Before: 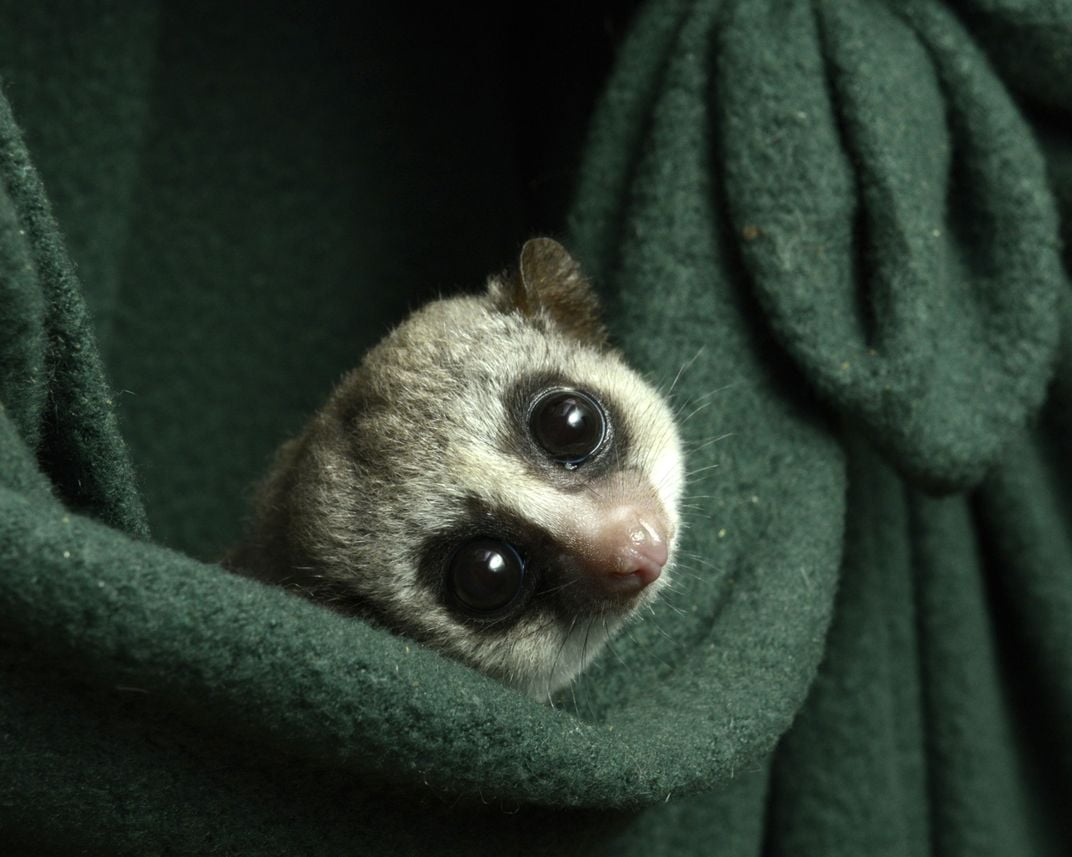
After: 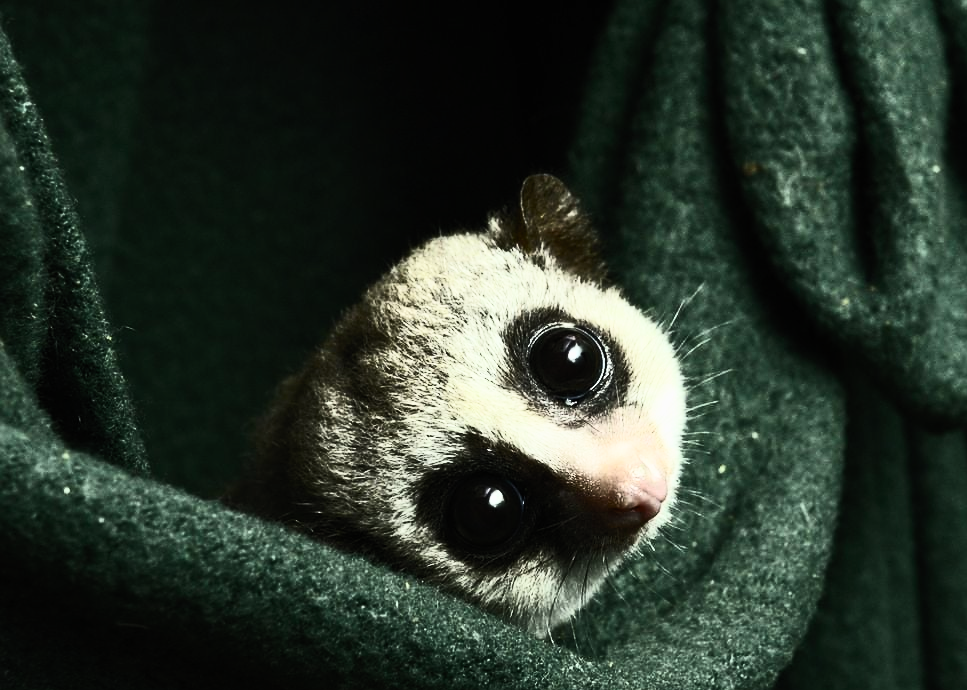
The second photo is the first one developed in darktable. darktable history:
sharpen: radius 1
crop: top 7.49%, right 9.717%, bottom 11.943%
contrast brightness saturation: contrast 0.62, brightness 0.34, saturation 0.14
filmic rgb: black relative exposure -7.5 EV, white relative exposure 5 EV, hardness 3.31, contrast 1.3, contrast in shadows safe
